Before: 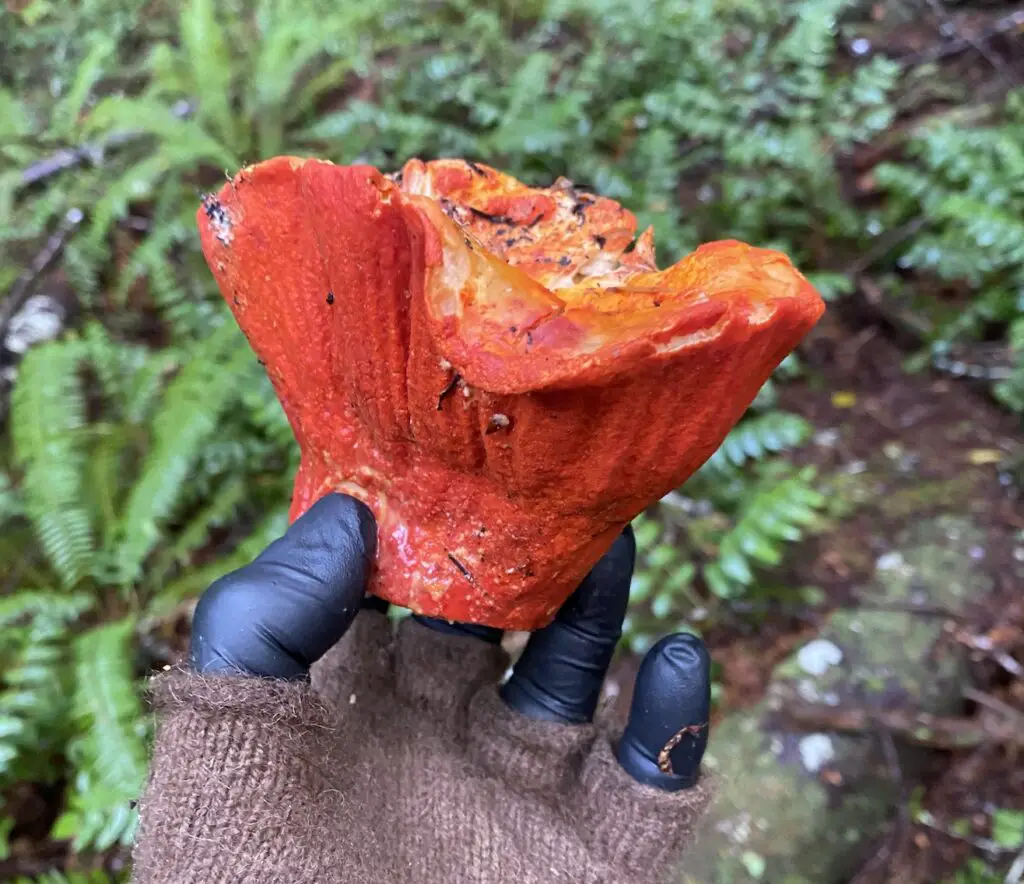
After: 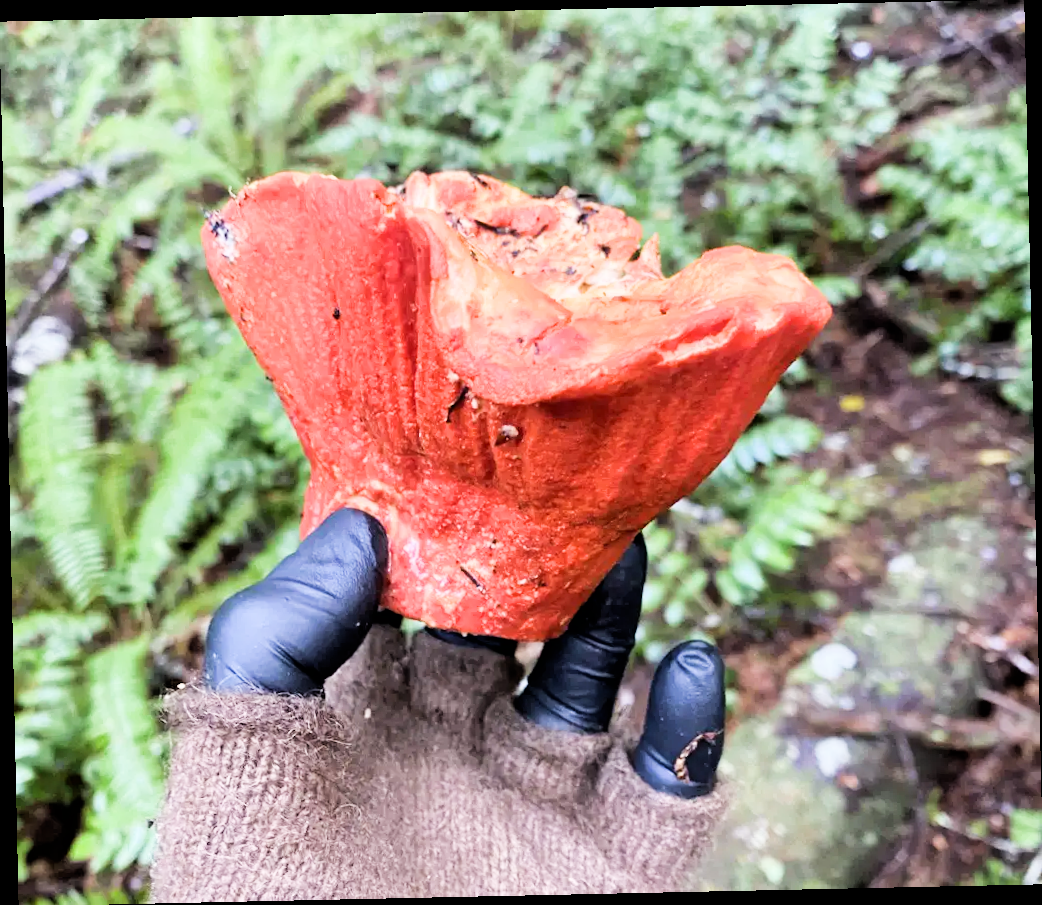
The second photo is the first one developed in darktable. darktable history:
rotate and perspective: rotation -1.24°, automatic cropping off
filmic rgb: black relative exposure -5 EV, hardness 2.88, contrast 1.3, highlights saturation mix -30%
exposure: black level correction 0, exposure 1.2 EV, compensate highlight preservation false
